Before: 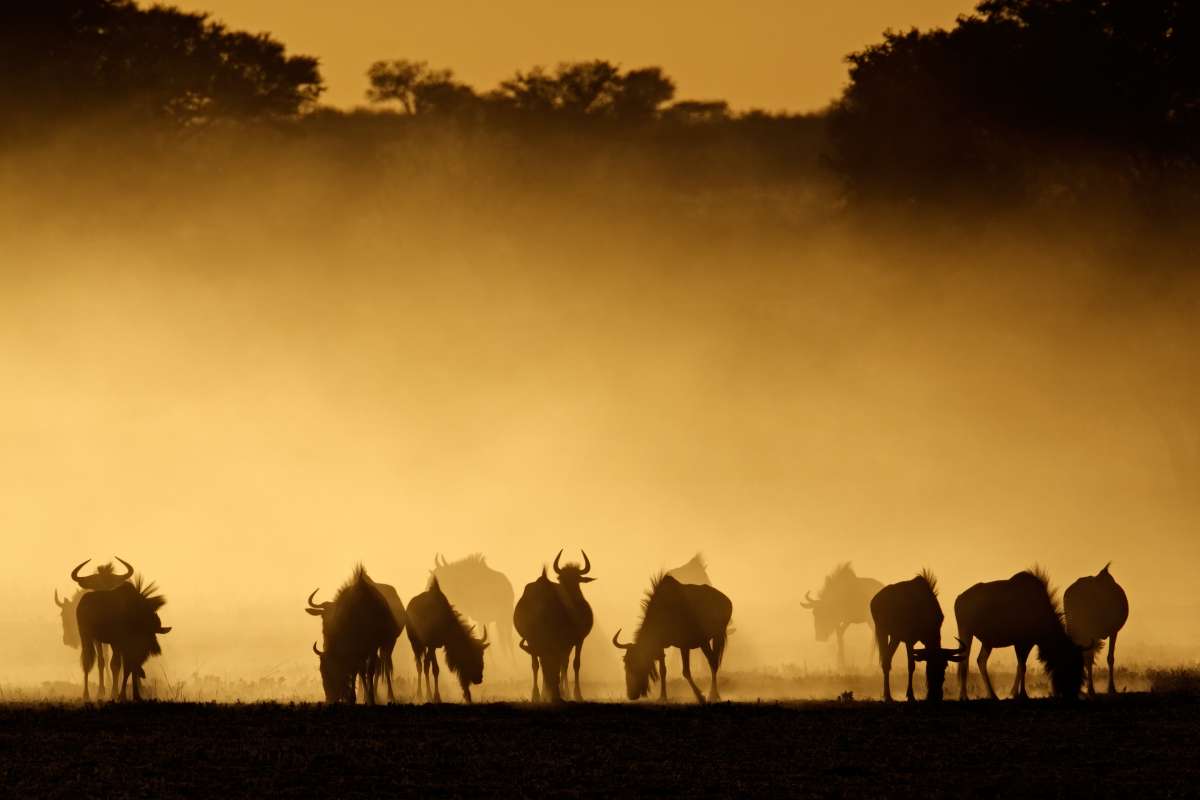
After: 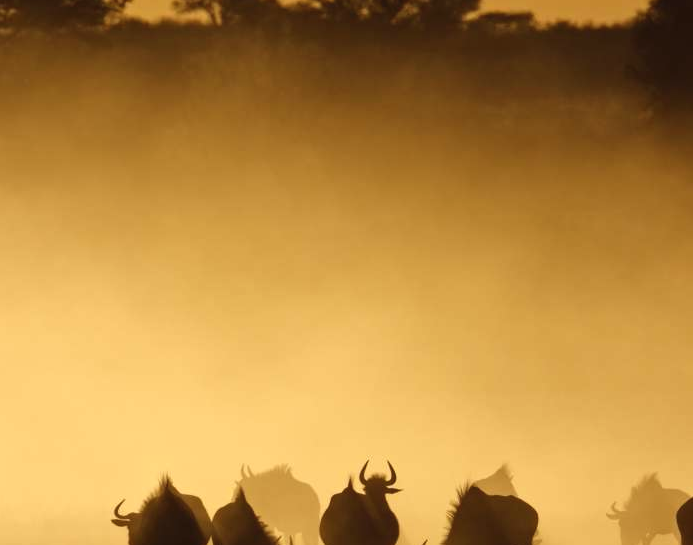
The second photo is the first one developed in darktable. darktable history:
crop: left 16.202%, top 11.208%, right 26.045%, bottom 20.557%
exposure: black level correction -0.003, exposure 0.04 EV, compensate highlight preservation false
